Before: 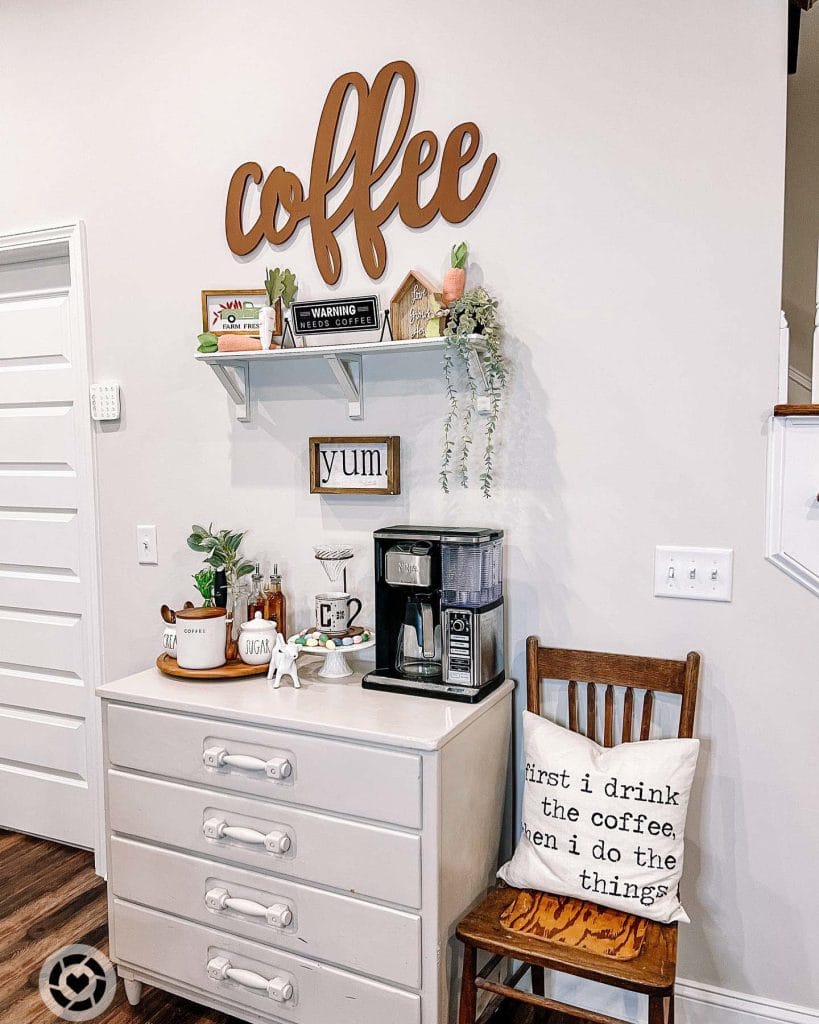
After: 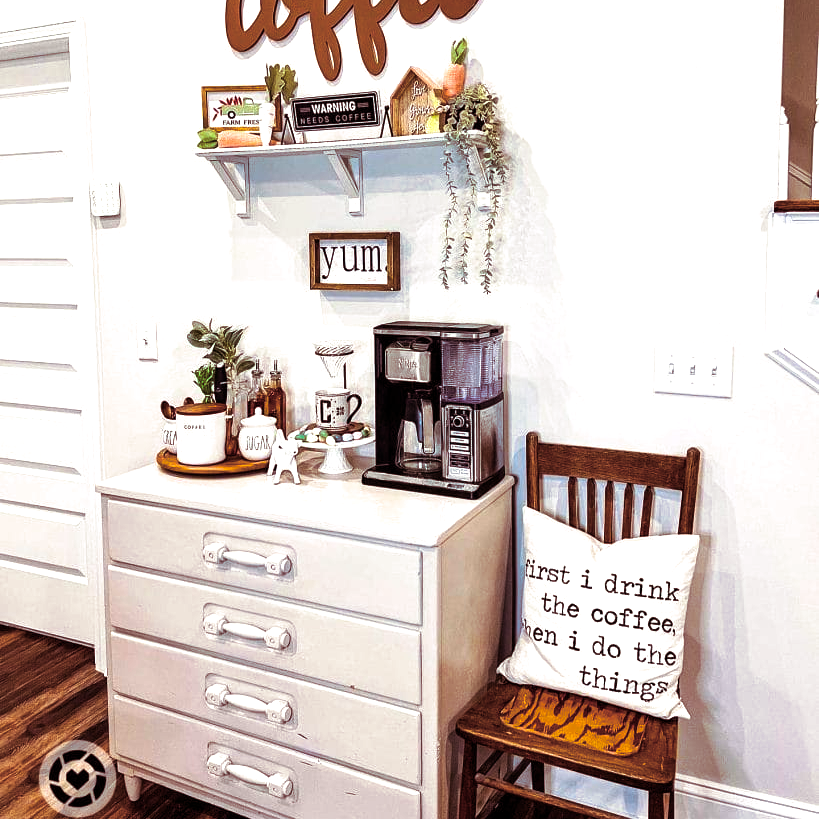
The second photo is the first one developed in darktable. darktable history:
crop and rotate: top 19.998%
tone equalizer: -8 EV -1.84 EV, -7 EV -1.16 EV, -6 EV -1.62 EV, smoothing diameter 25%, edges refinement/feathering 10, preserve details guided filter
color balance rgb: linear chroma grading › global chroma 9%, perceptual saturation grading › global saturation 36%, perceptual saturation grading › shadows 35%, perceptual brilliance grading › global brilliance 15%, perceptual brilliance grading › shadows -35%, global vibrance 15%
split-toning: on, module defaults
